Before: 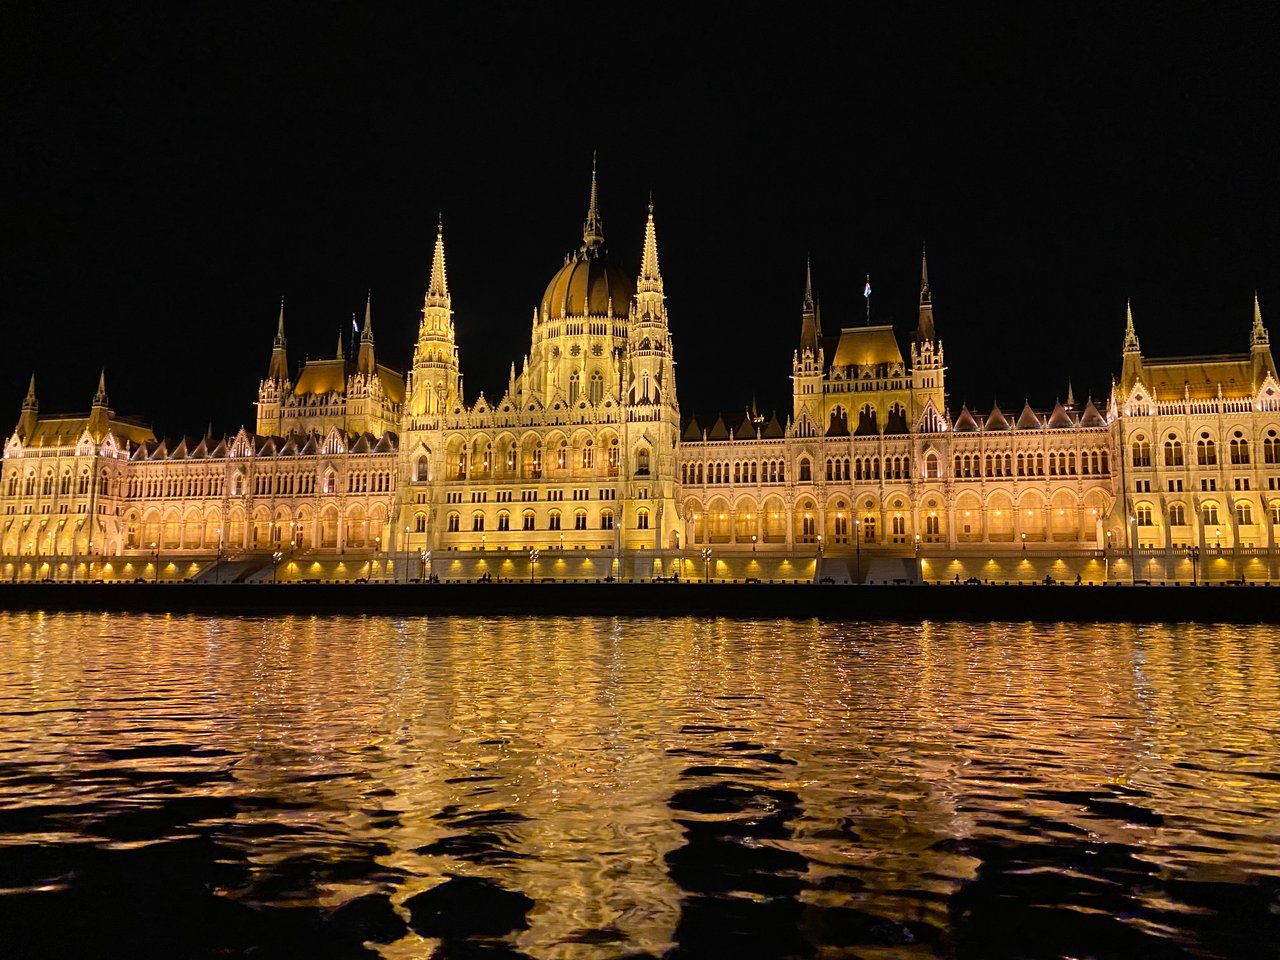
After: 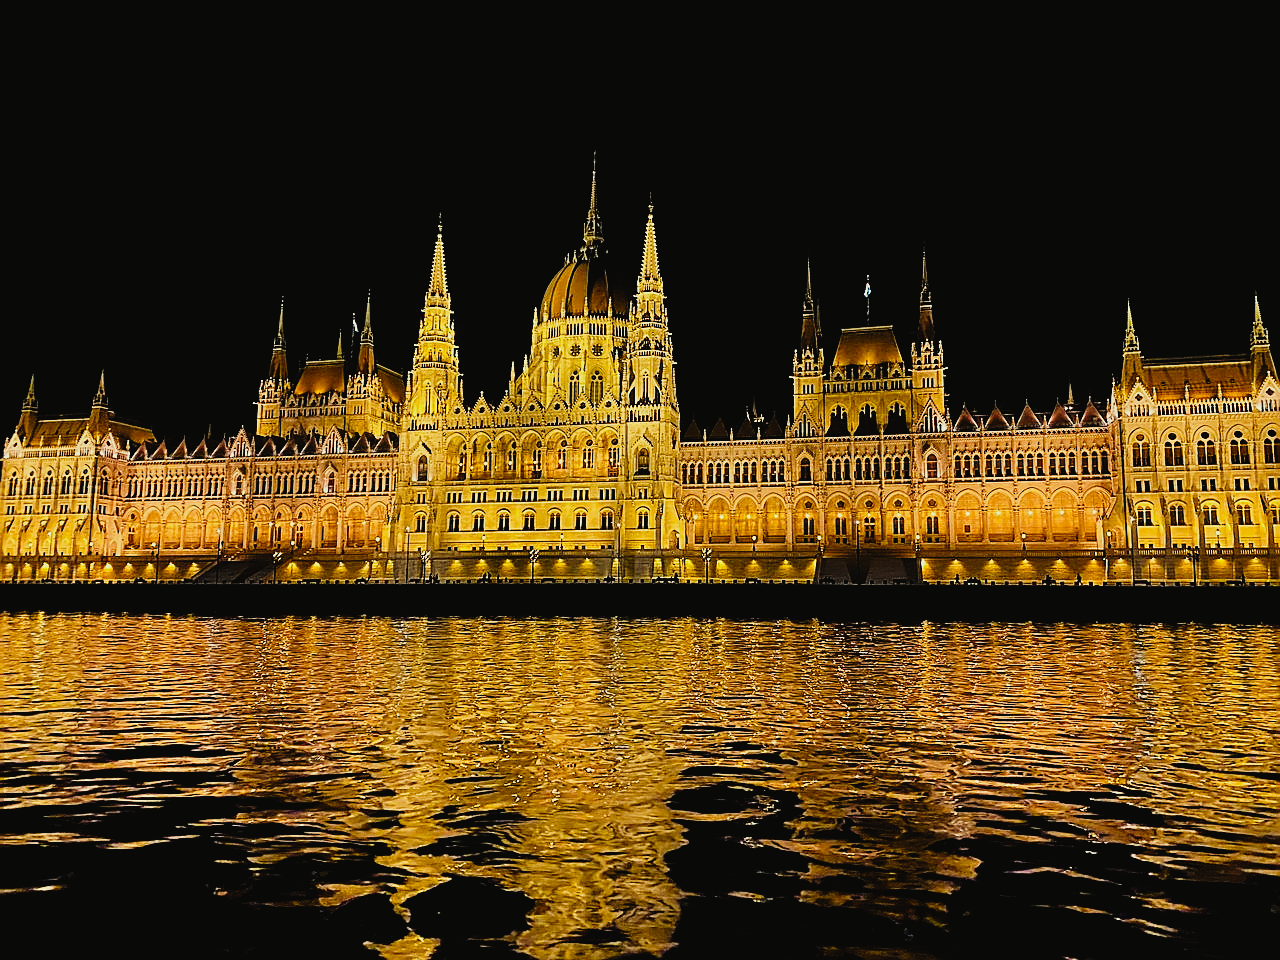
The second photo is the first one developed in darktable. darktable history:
tone curve: curves: ch0 [(0, 0.023) (0.137, 0.069) (0.249, 0.163) (0.487, 0.491) (0.778, 0.858) (0.896, 0.94) (1, 0.988)]; ch1 [(0, 0) (0.396, 0.369) (0.483, 0.459) (0.498, 0.5) (0.515, 0.517) (0.562, 0.6) (0.611, 0.667) (0.692, 0.744) (0.798, 0.863) (1, 1)]; ch2 [(0, 0) (0.426, 0.398) (0.483, 0.481) (0.503, 0.503) (0.526, 0.527) (0.549, 0.59) (0.62, 0.666) (0.705, 0.755) (0.985, 0.966)], preserve colors none
color correction: highlights a* -5.8, highlights b* 10.8
exposure: black level correction 0, exposure 0 EV, compensate exposure bias true, compensate highlight preservation false
filmic rgb: black relative exposure -7.34 EV, white relative exposure 5.09 EV, hardness 3.2
sharpen: radius 1.362, amount 1.24, threshold 0.607
